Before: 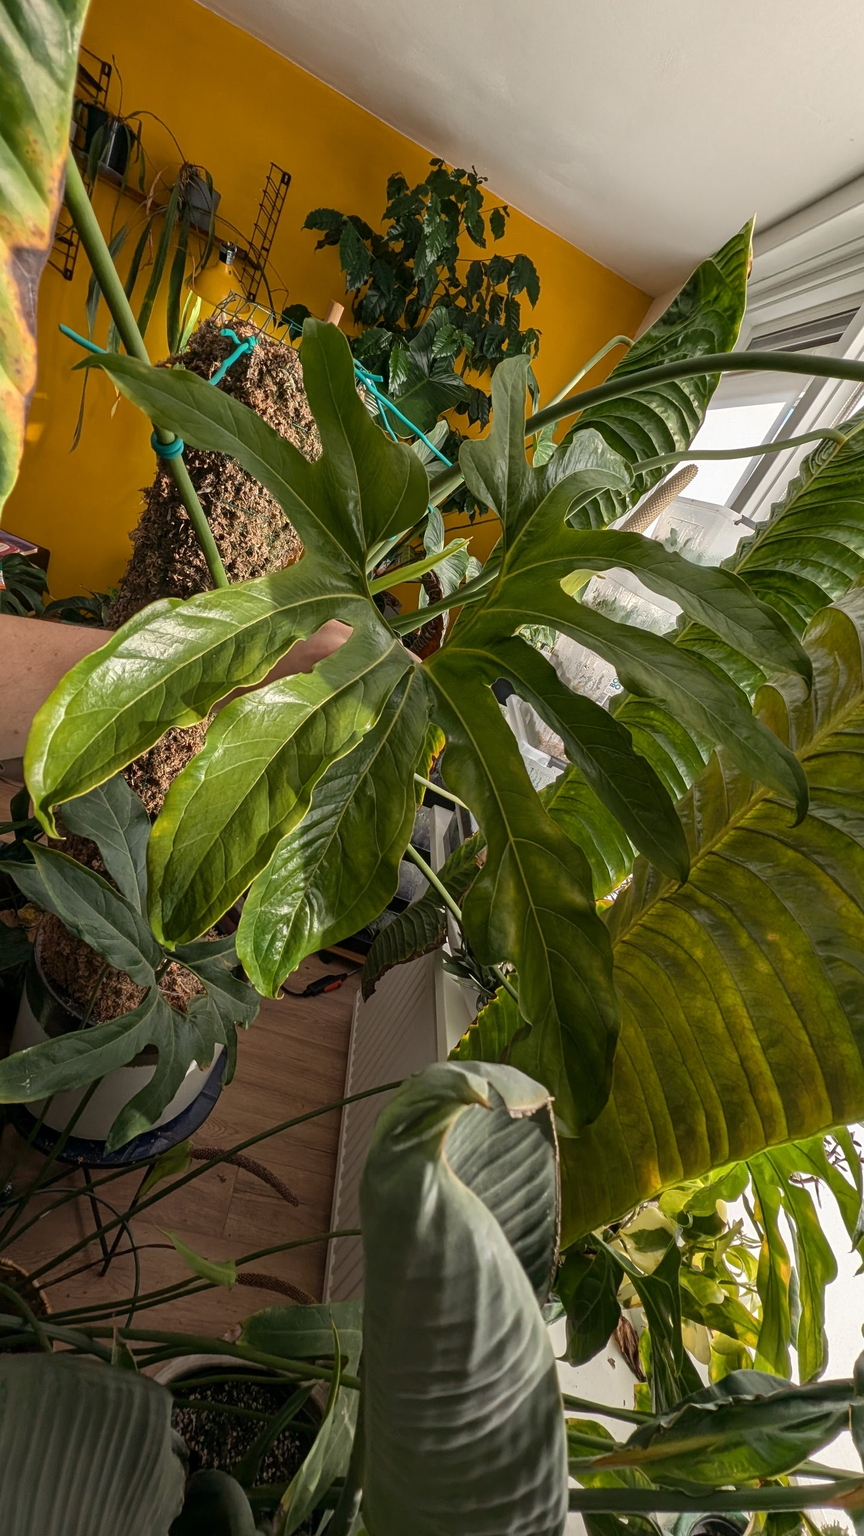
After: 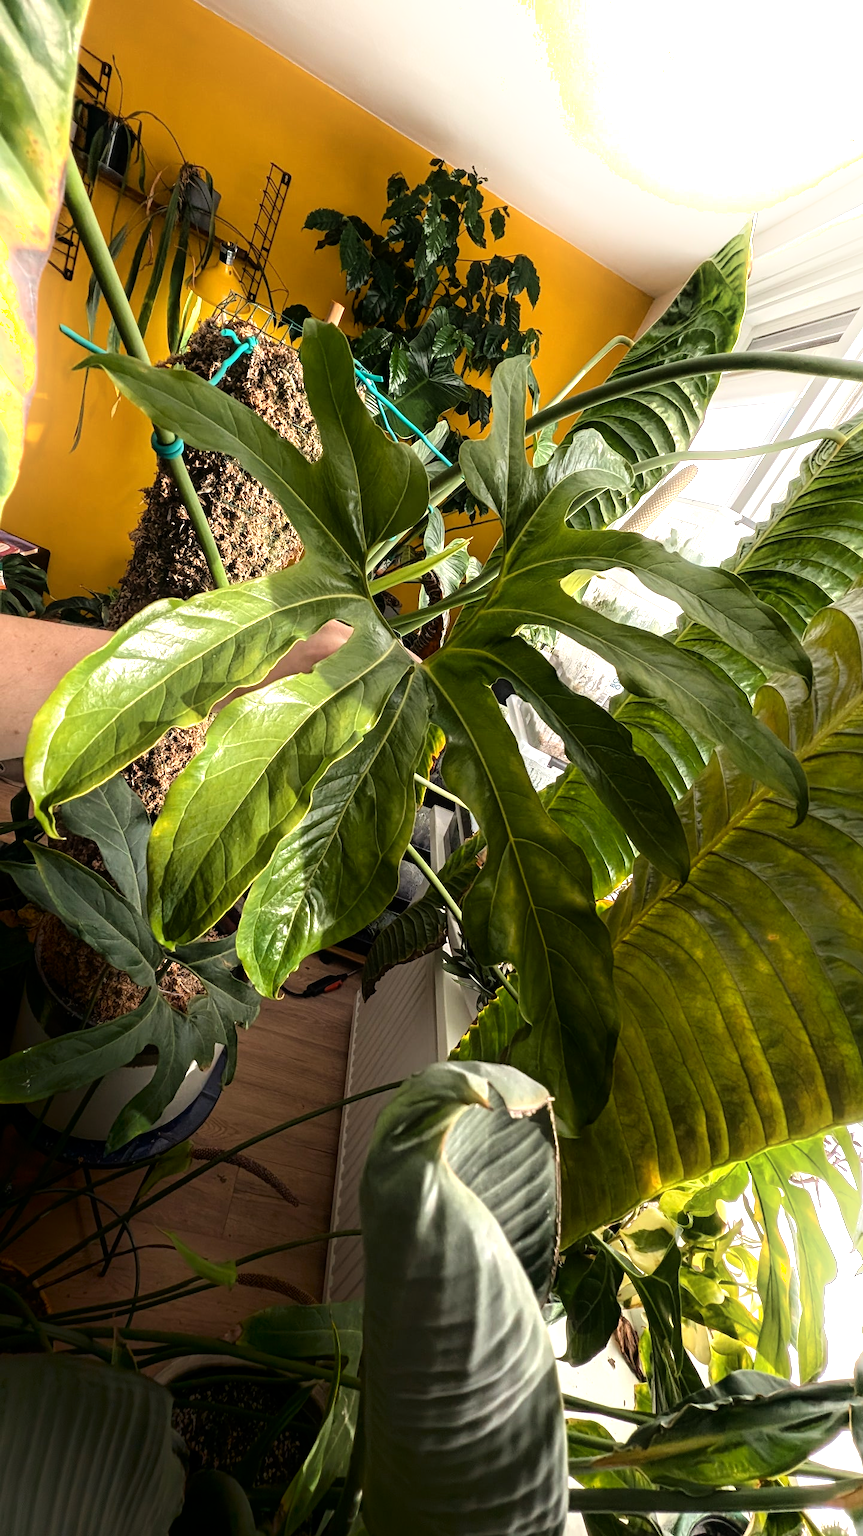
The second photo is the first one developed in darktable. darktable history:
tone equalizer: -8 EV -1.07 EV, -7 EV -1.03 EV, -6 EV -0.868 EV, -5 EV -0.596 EV, -3 EV 0.594 EV, -2 EV 0.884 EV, -1 EV 0.993 EV, +0 EV 1.08 EV
shadows and highlights: shadows -53.53, highlights 86.59, soften with gaussian
